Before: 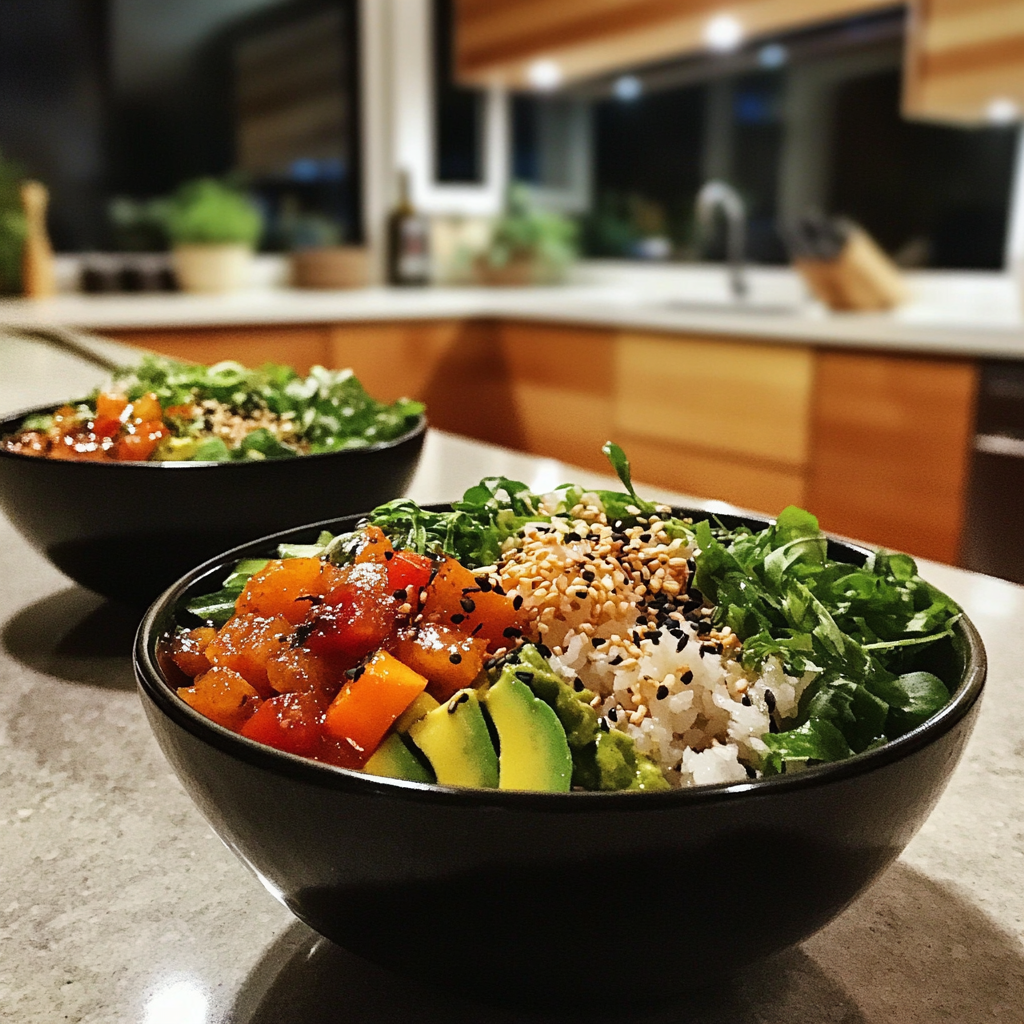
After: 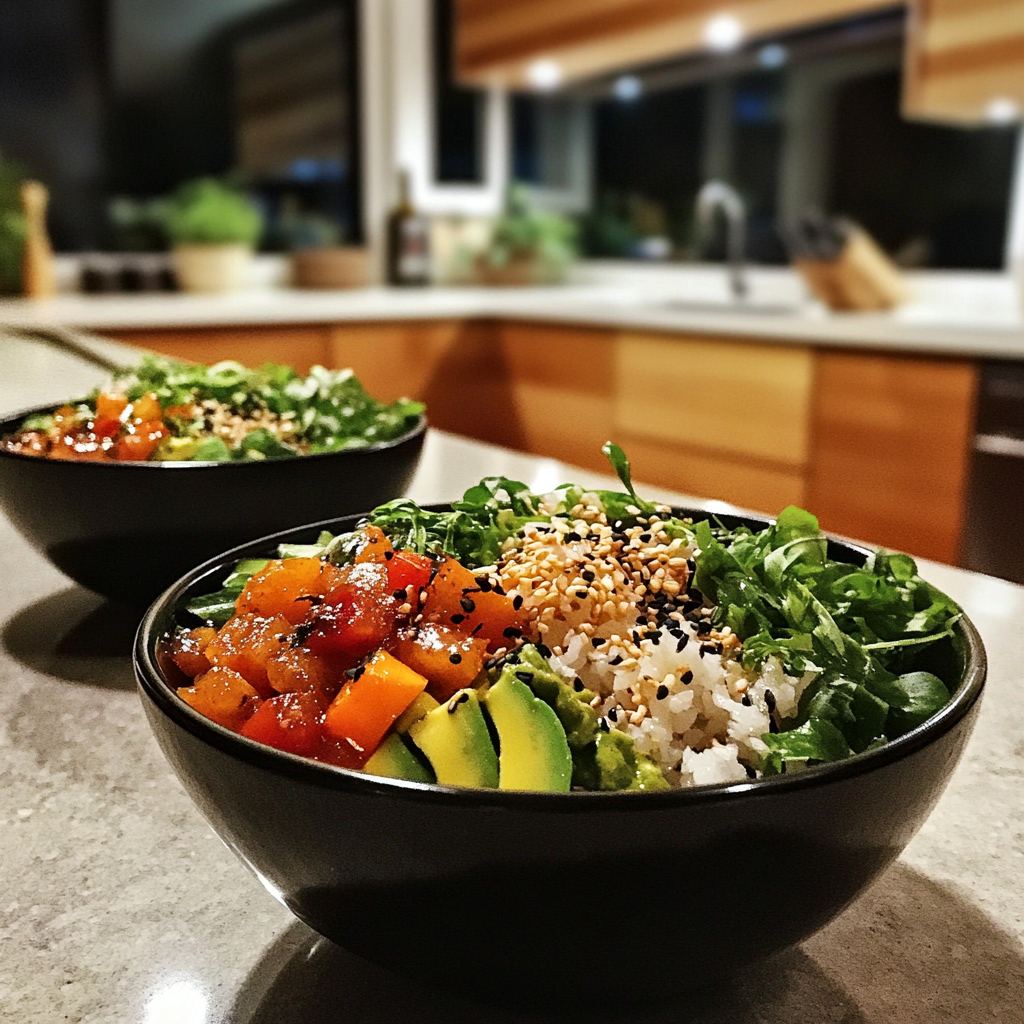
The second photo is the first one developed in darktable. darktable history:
local contrast: mode bilateral grid, contrast 27, coarseness 15, detail 115%, midtone range 0.2
